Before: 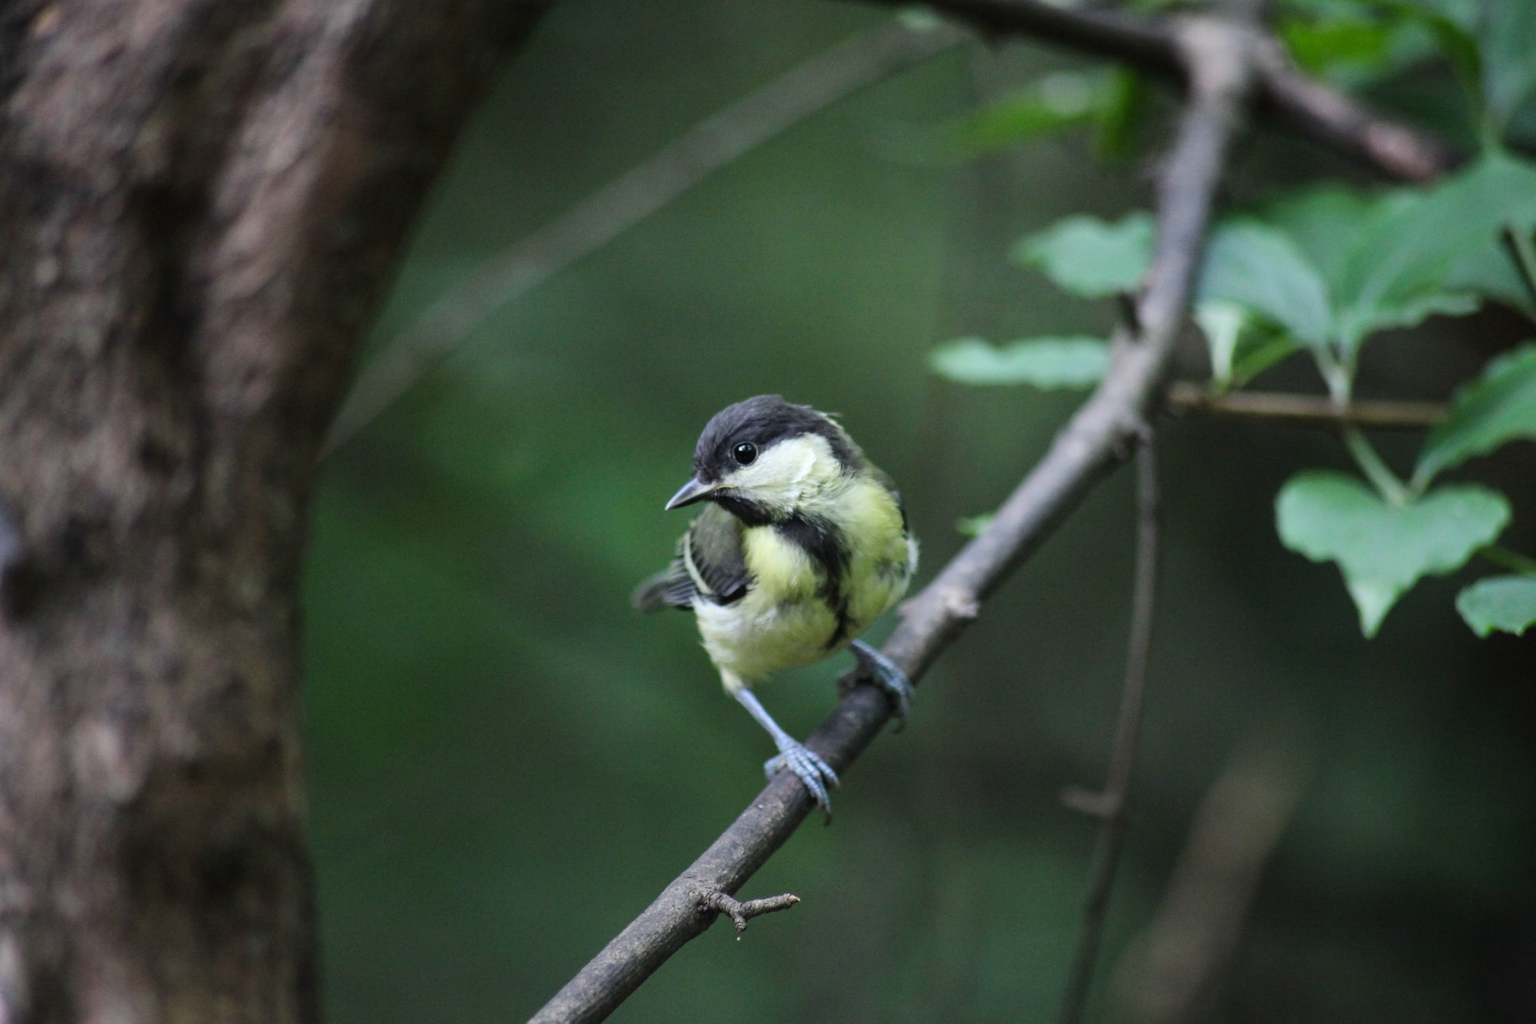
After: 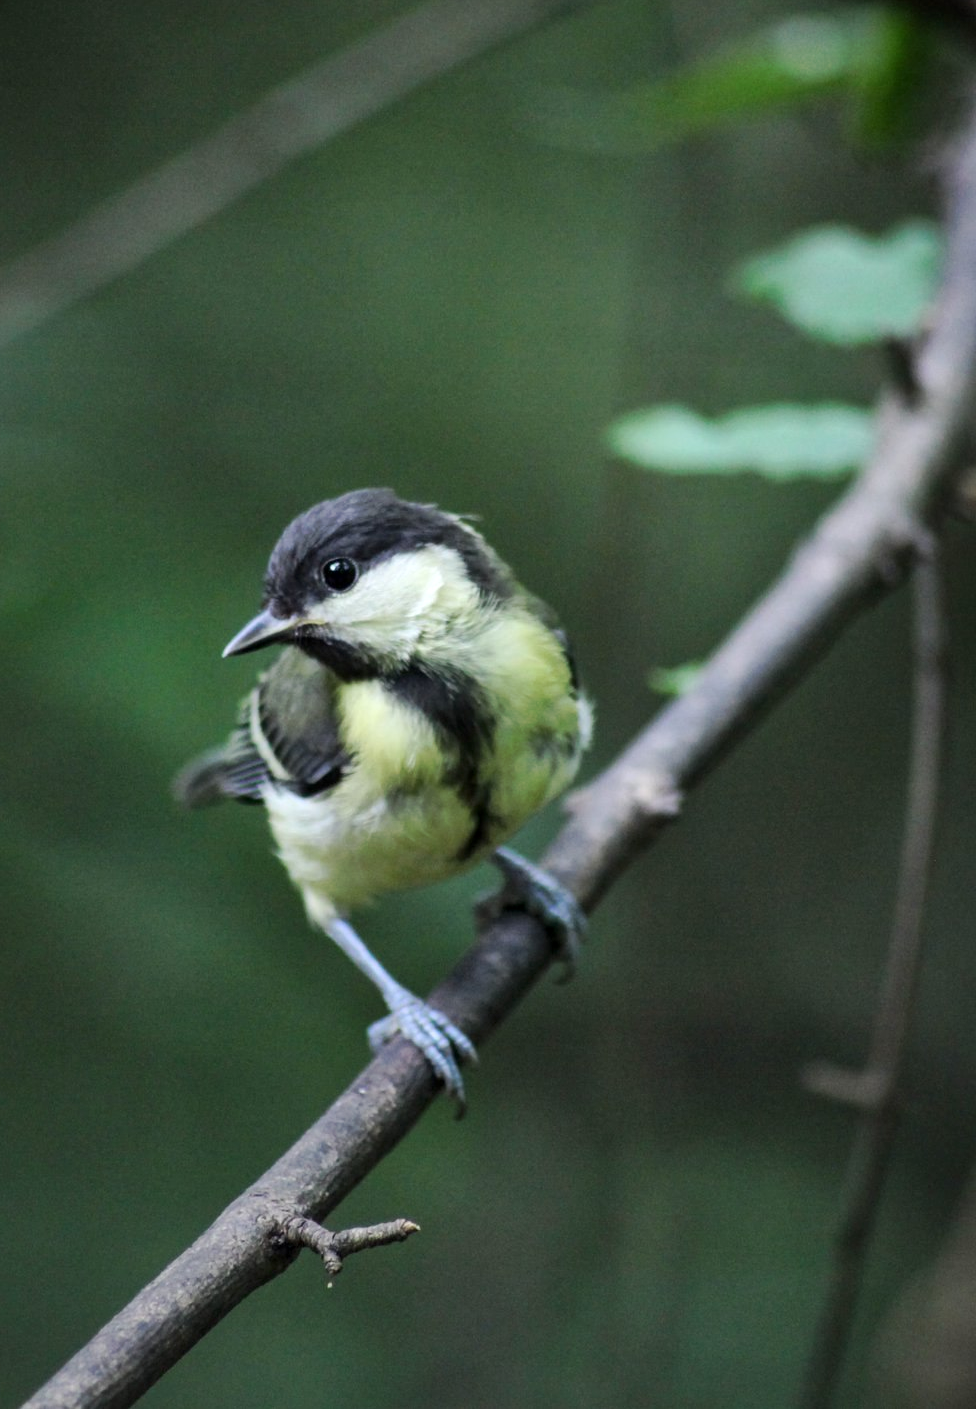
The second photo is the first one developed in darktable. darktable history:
tone curve: curves: ch0 [(0, 0) (0.003, 0.003) (0.011, 0.011) (0.025, 0.025) (0.044, 0.044) (0.069, 0.068) (0.1, 0.099) (0.136, 0.134) (0.177, 0.175) (0.224, 0.222) (0.277, 0.274) (0.335, 0.331) (0.399, 0.395) (0.468, 0.463) (0.543, 0.554) (0.623, 0.632) (0.709, 0.716) (0.801, 0.805) (0.898, 0.9) (1, 1)], preserve colors none
crop: left 33.452%, top 6.025%, right 23.155%
levels: mode automatic
local contrast: mode bilateral grid, contrast 20, coarseness 50, detail 130%, midtone range 0.2
